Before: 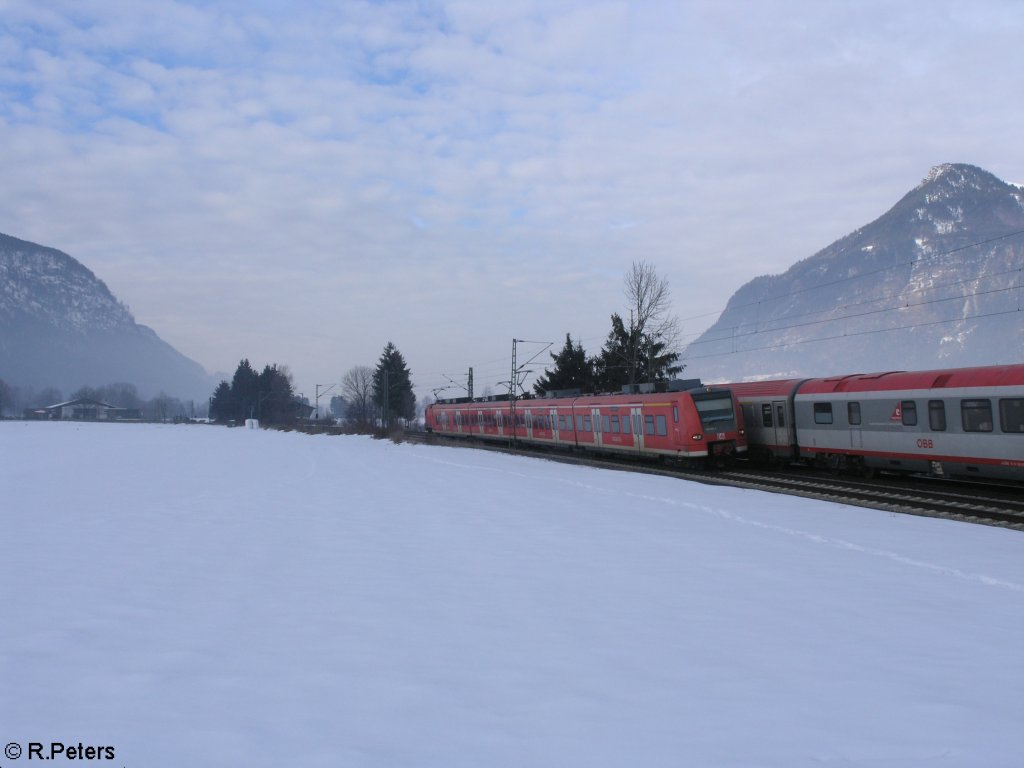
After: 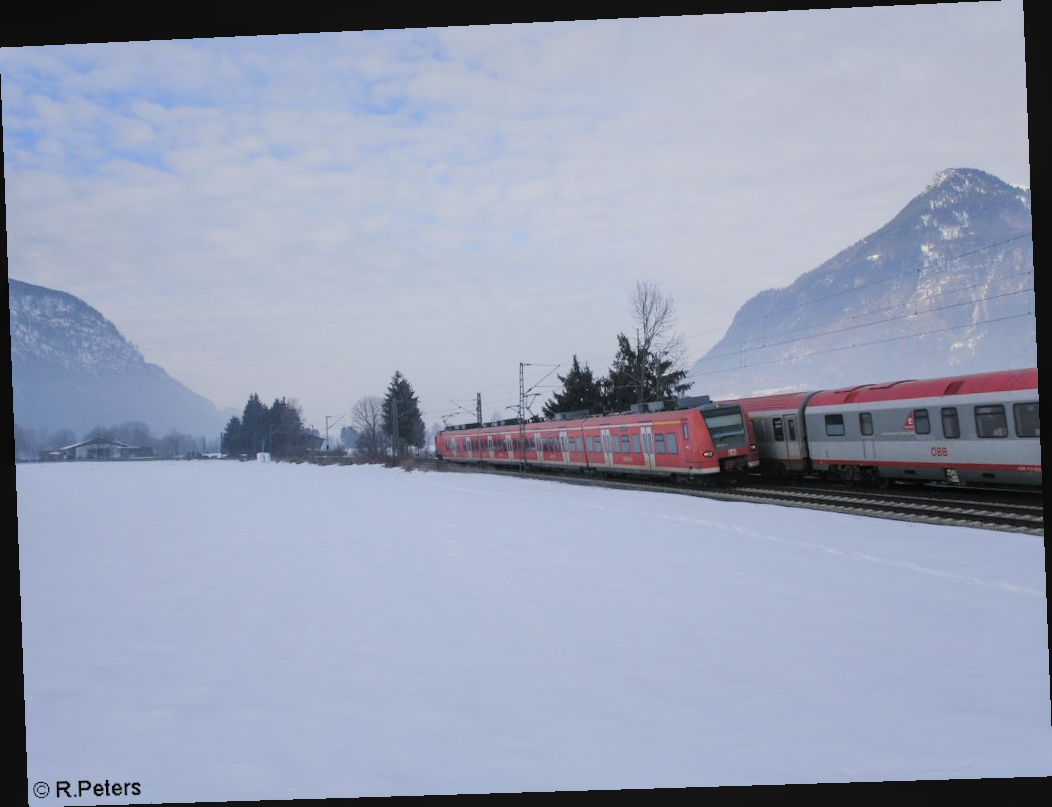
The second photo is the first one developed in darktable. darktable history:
rotate and perspective: rotation -2.22°, lens shift (horizontal) -0.022, automatic cropping off
filmic rgb: middle gray luminance 18.42%, black relative exposure -11.25 EV, white relative exposure 3.75 EV, threshold 6 EV, target black luminance 0%, hardness 5.87, latitude 57.4%, contrast 0.963, shadows ↔ highlights balance 49.98%, add noise in highlights 0, preserve chrominance luminance Y, color science v3 (2019), use custom middle-gray values true, iterations of high-quality reconstruction 0, contrast in highlights soft, enable highlight reconstruction true
local contrast: detail 110%
exposure: exposure 0.7 EV, compensate highlight preservation false
